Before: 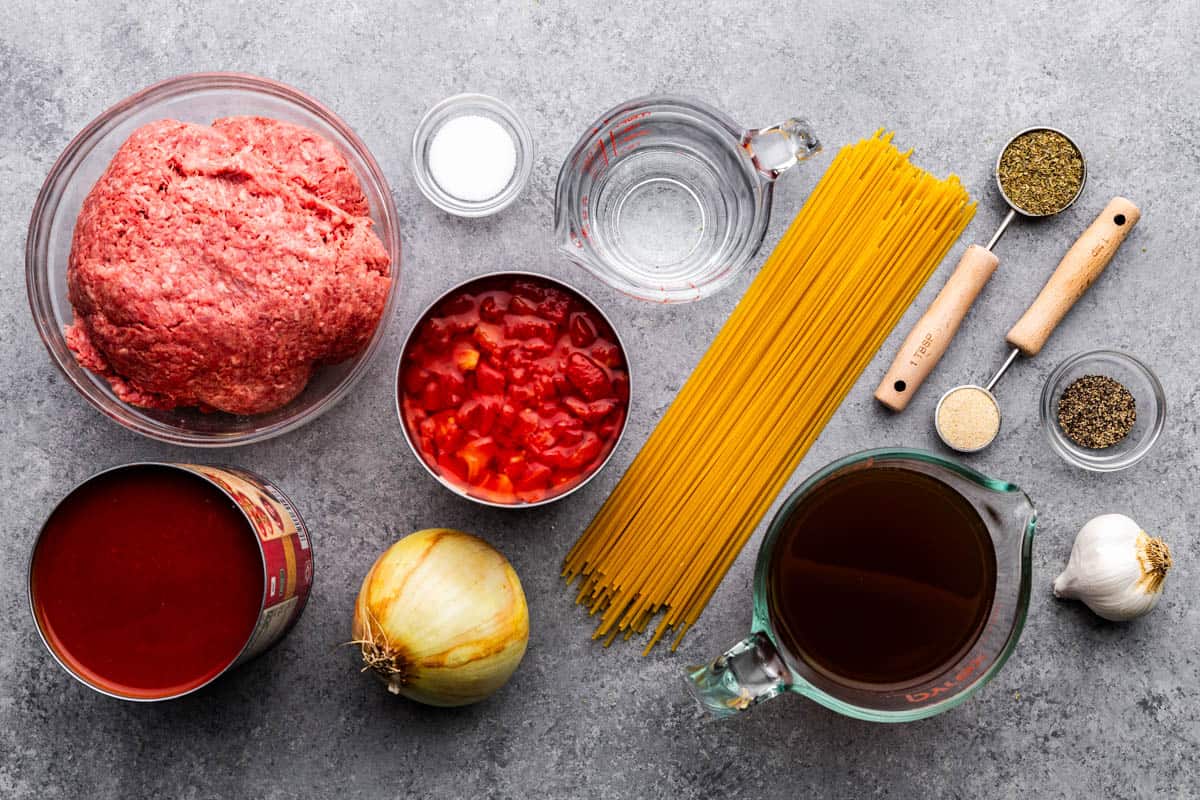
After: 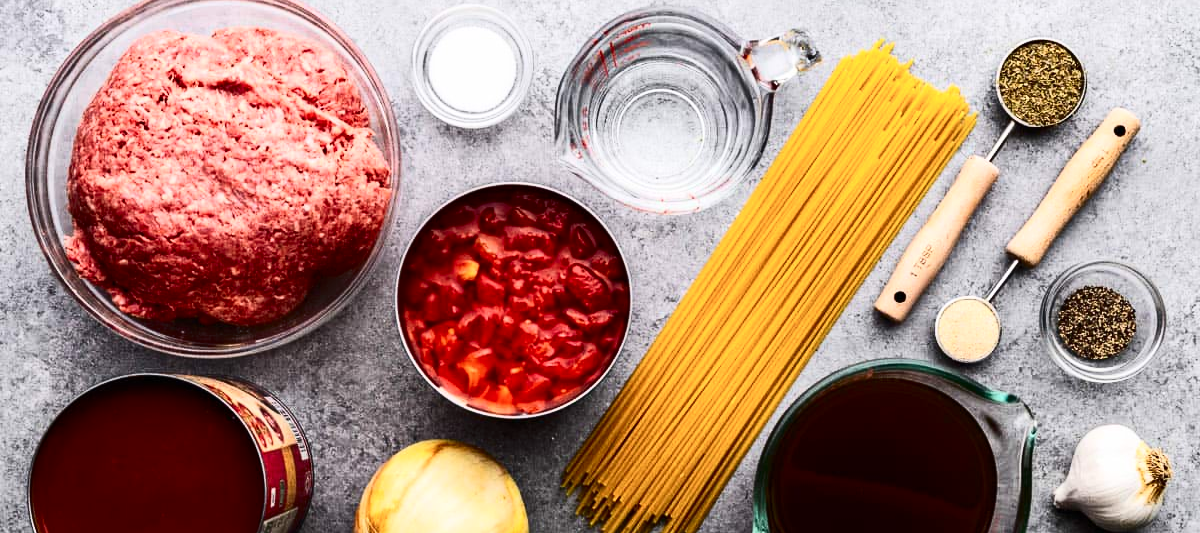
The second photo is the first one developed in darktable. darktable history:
contrast brightness saturation: contrast 0.236, brightness 0.092
tone curve: curves: ch0 [(0, 0) (0.003, 0.004) (0.011, 0.009) (0.025, 0.017) (0.044, 0.029) (0.069, 0.04) (0.1, 0.051) (0.136, 0.07) (0.177, 0.095) (0.224, 0.131) (0.277, 0.179) (0.335, 0.237) (0.399, 0.302) (0.468, 0.386) (0.543, 0.471) (0.623, 0.576) (0.709, 0.699) (0.801, 0.817) (0.898, 0.917) (1, 1)], color space Lab, independent channels, preserve colors none
crop: top 11.147%, bottom 22.172%
